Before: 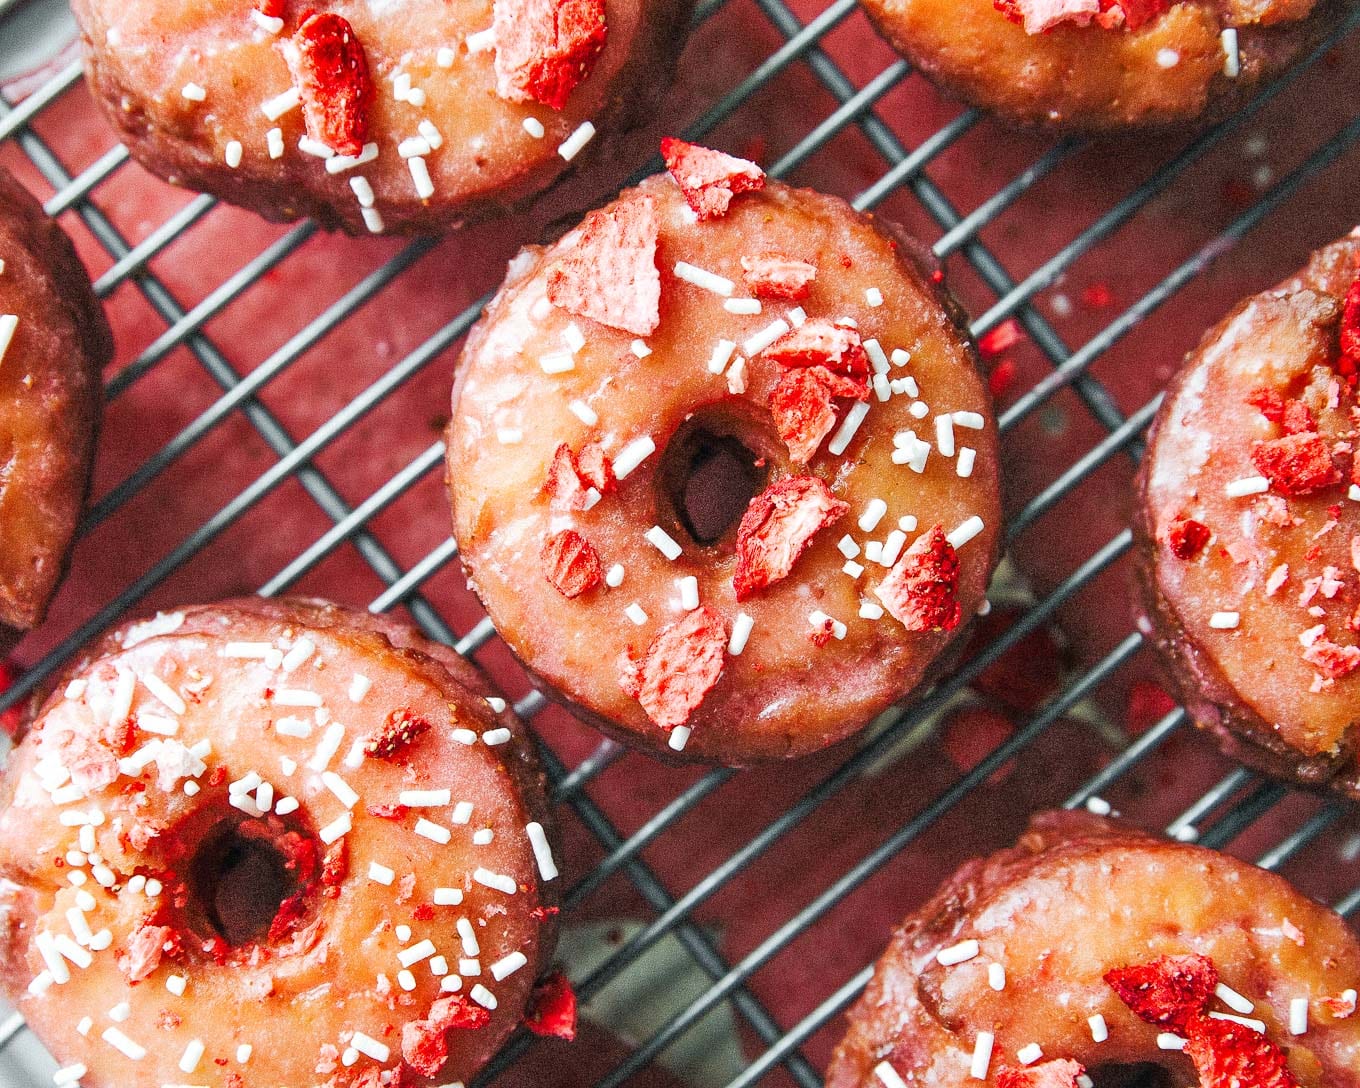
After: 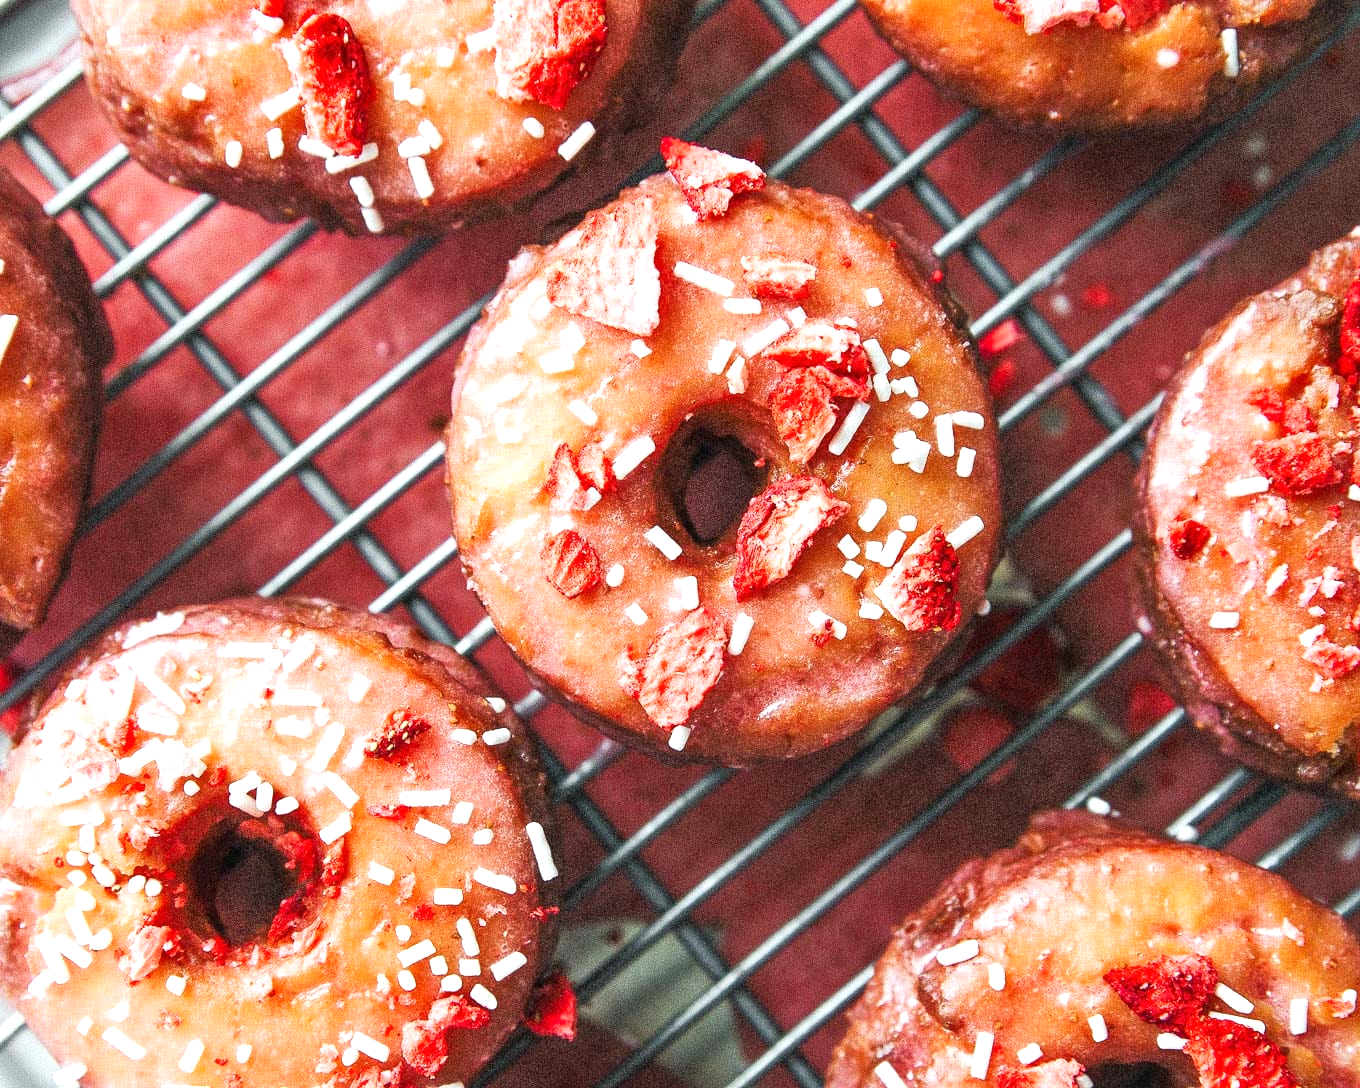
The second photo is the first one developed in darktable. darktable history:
exposure: exposure 0.373 EV, compensate highlight preservation false
